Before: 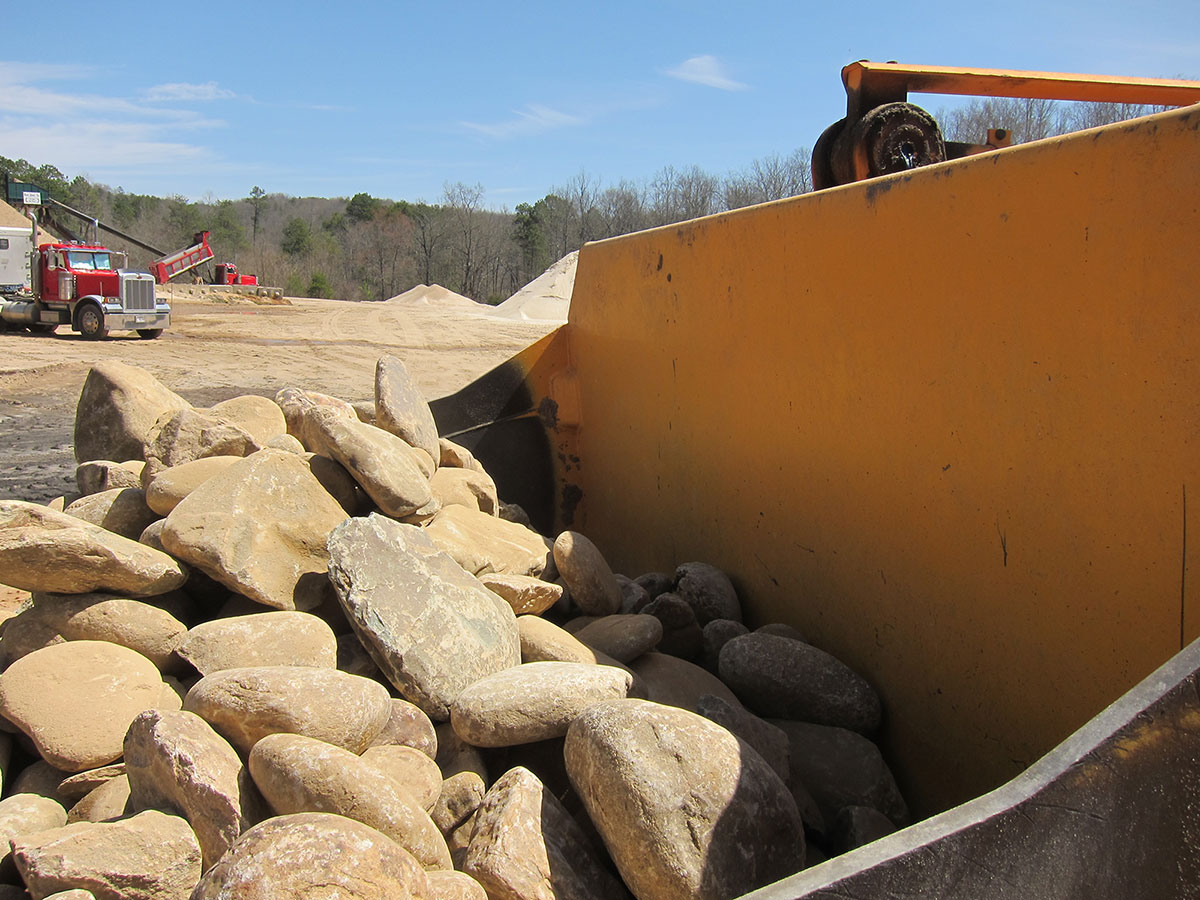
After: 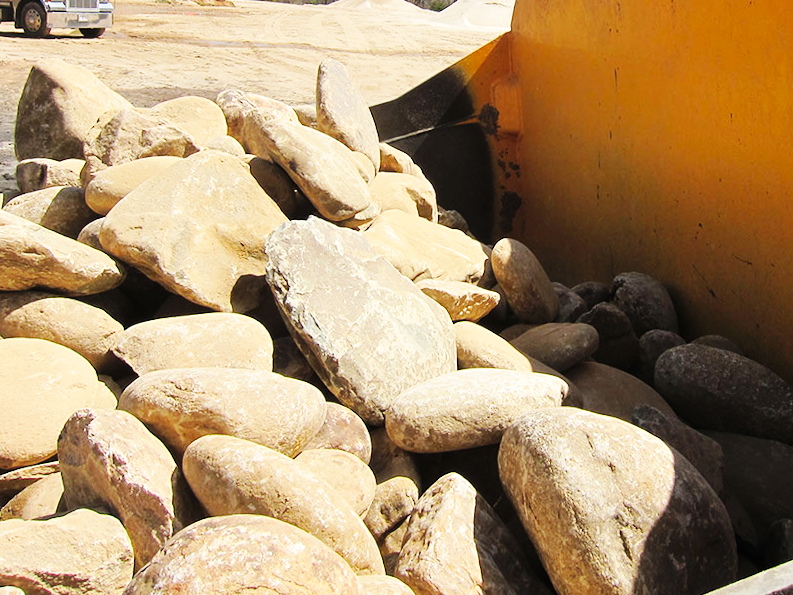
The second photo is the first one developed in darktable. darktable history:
exposure: exposure 0.201 EV, compensate highlight preservation false
crop and rotate: angle -1.16°, left 3.838%, top 32.087%, right 28.23%
base curve: curves: ch0 [(0, 0) (0.032, 0.025) (0.121, 0.166) (0.206, 0.329) (0.605, 0.79) (1, 1)], preserve colors none
